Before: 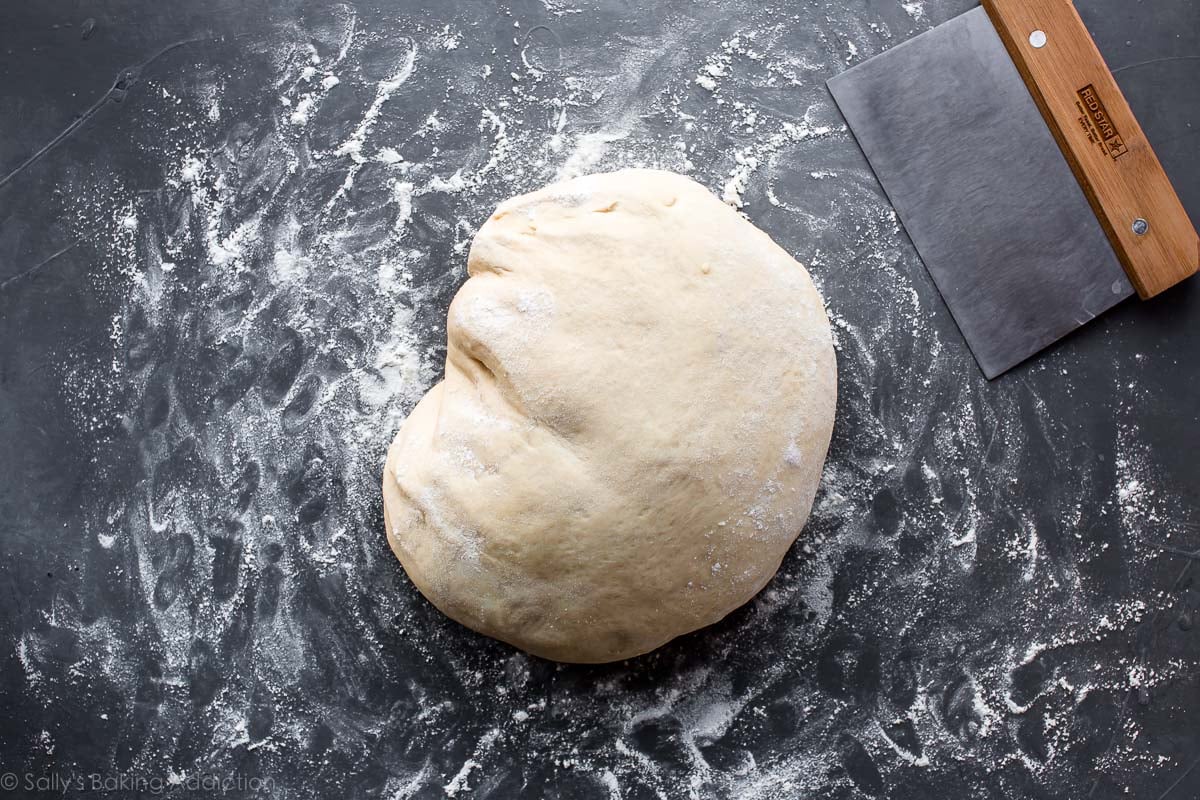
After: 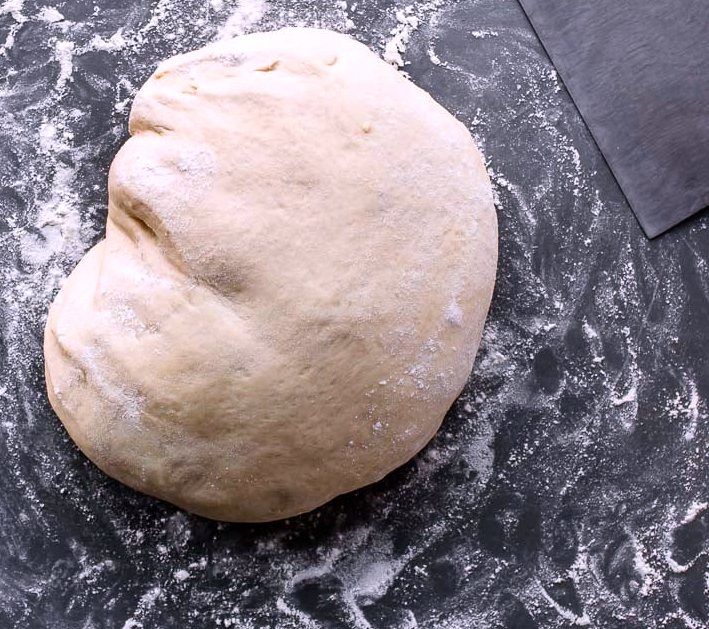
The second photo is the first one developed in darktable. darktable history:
crop and rotate: left 28.256%, top 17.734%, right 12.656%, bottom 3.573%
shadows and highlights: soften with gaussian
white balance: red 1.05, blue 1.072
